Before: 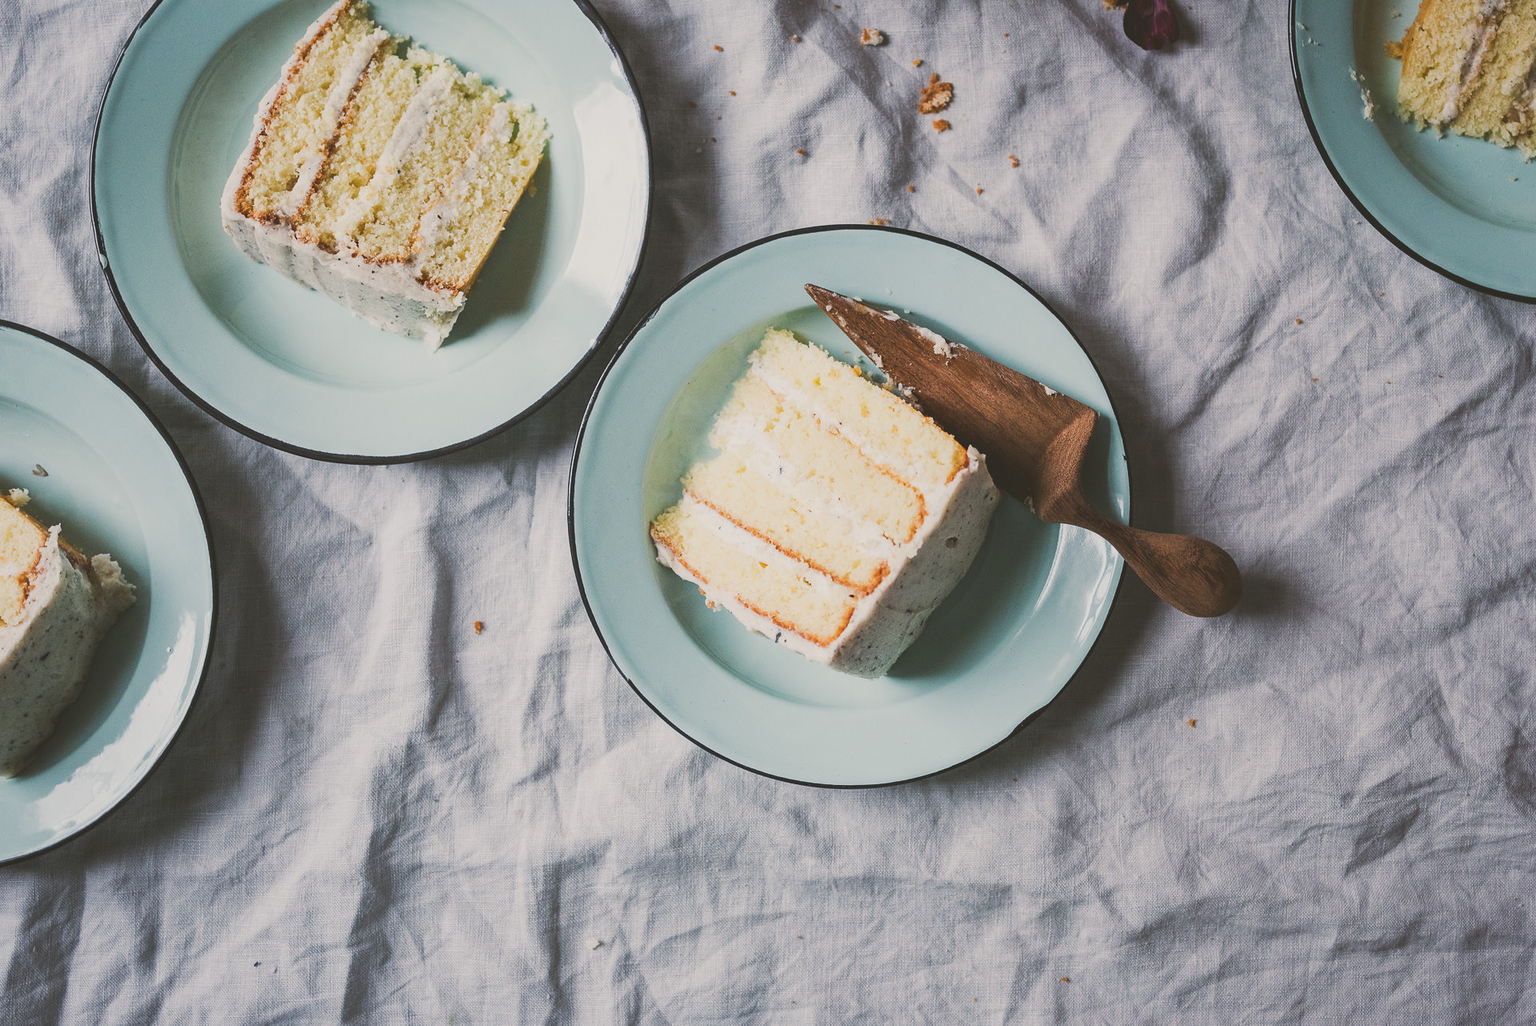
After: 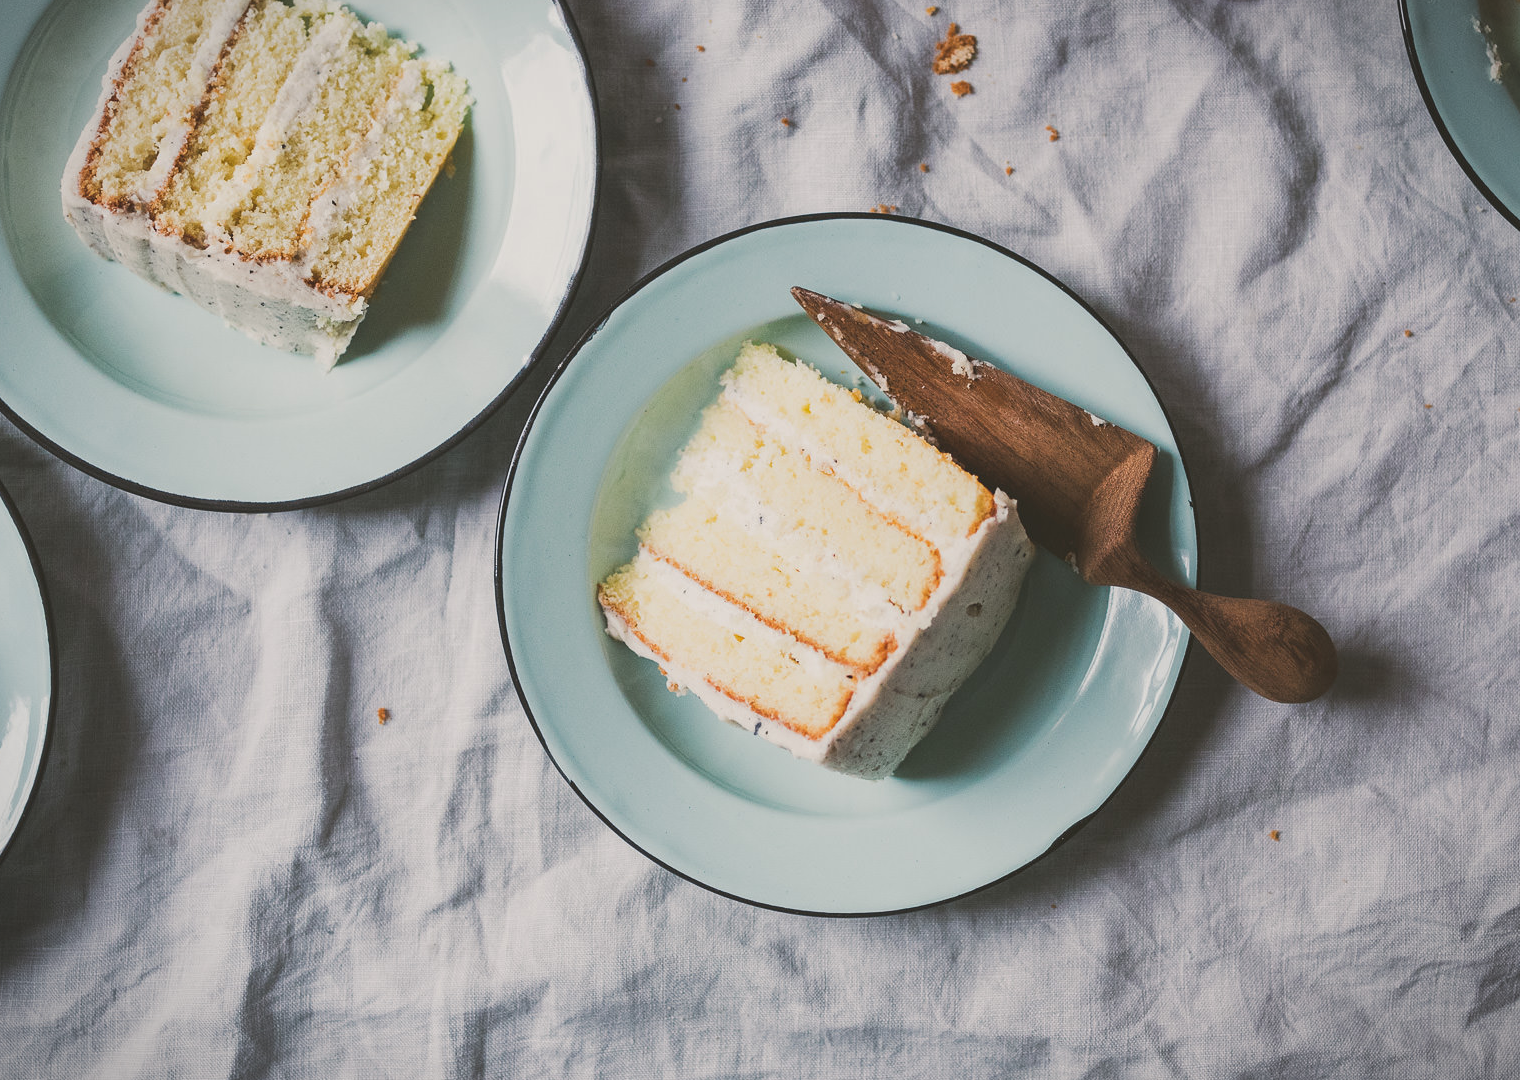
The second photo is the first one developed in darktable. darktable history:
vignetting: fall-off start 100%, fall-off radius 64.94%, automatic ratio true, unbound false
crop: left 11.225%, top 5.381%, right 9.565%, bottom 10.314%
